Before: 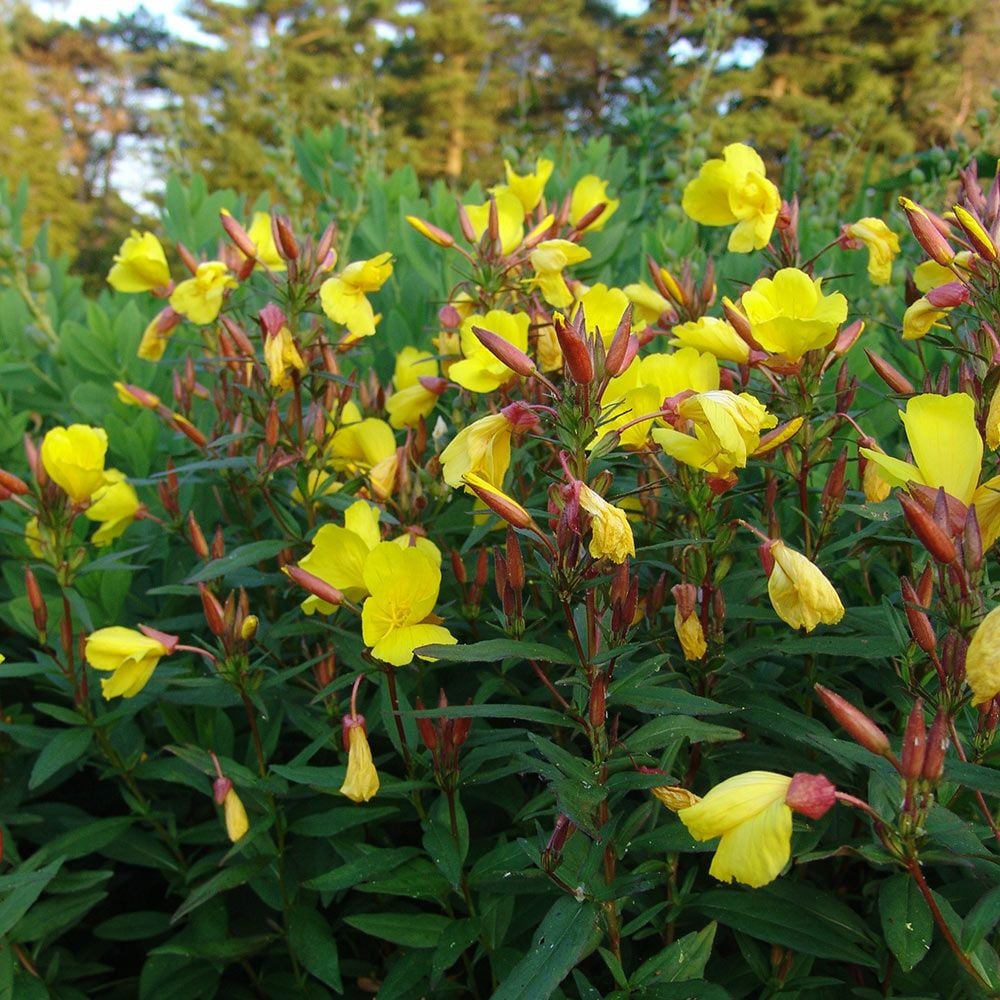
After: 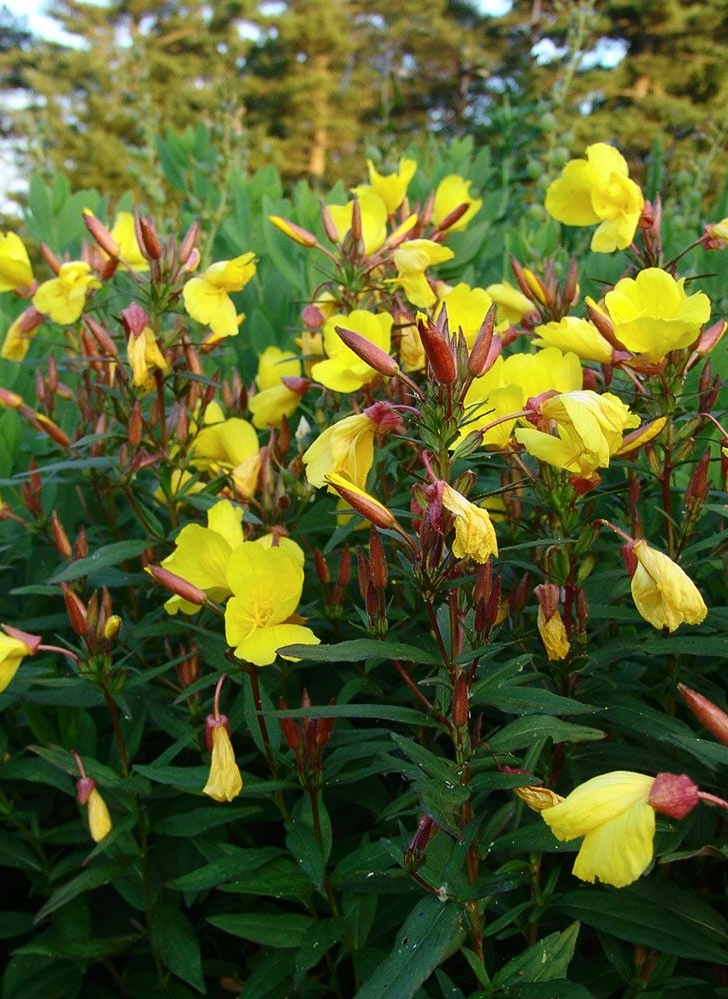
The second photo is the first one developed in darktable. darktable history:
crop: left 13.799%, right 13.311%
contrast brightness saturation: contrast 0.142
